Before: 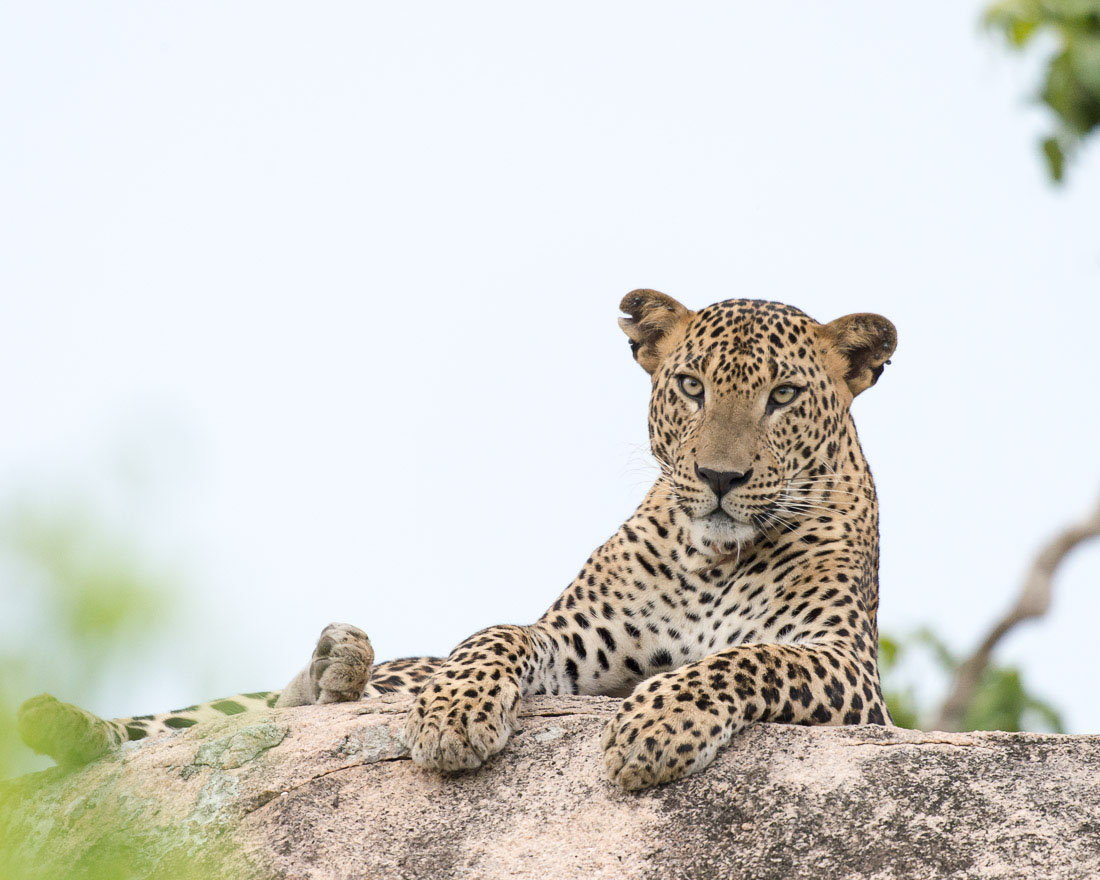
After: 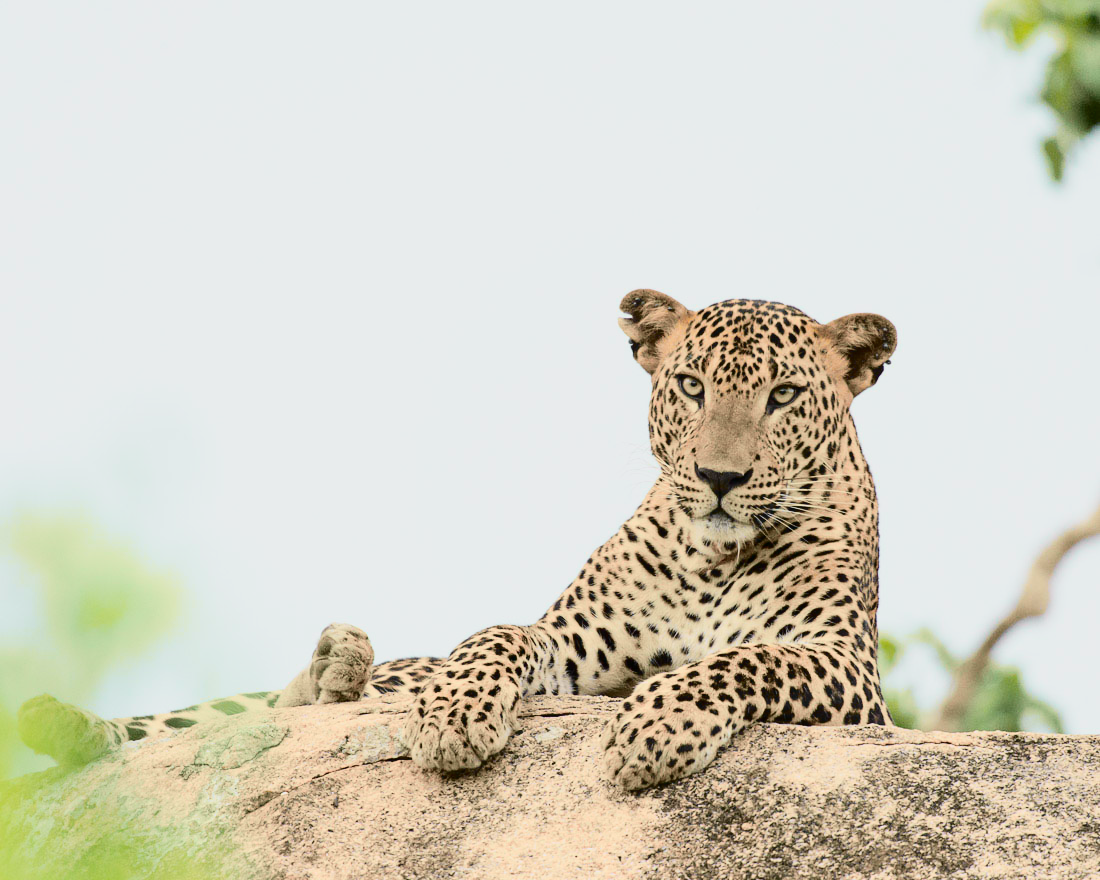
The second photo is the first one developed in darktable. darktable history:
tone curve: curves: ch0 [(0, 0.006) (0.184, 0.117) (0.405, 0.46) (0.456, 0.528) (0.634, 0.728) (0.877, 0.89) (0.984, 0.935)]; ch1 [(0, 0) (0.443, 0.43) (0.492, 0.489) (0.566, 0.579) (0.595, 0.625) (0.608, 0.667) (0.65, 0.729) (1, 1)]; ch2 [(0, 0) (0.33, 0.301) (0.421, 0.443) (0.447, 0.489) (0.492, 0.498) (0.537, 0.583) (0.586, 0.591) (0.663, 0.686) (1, 1)], color space Lab, independent channels, preserve colors none
